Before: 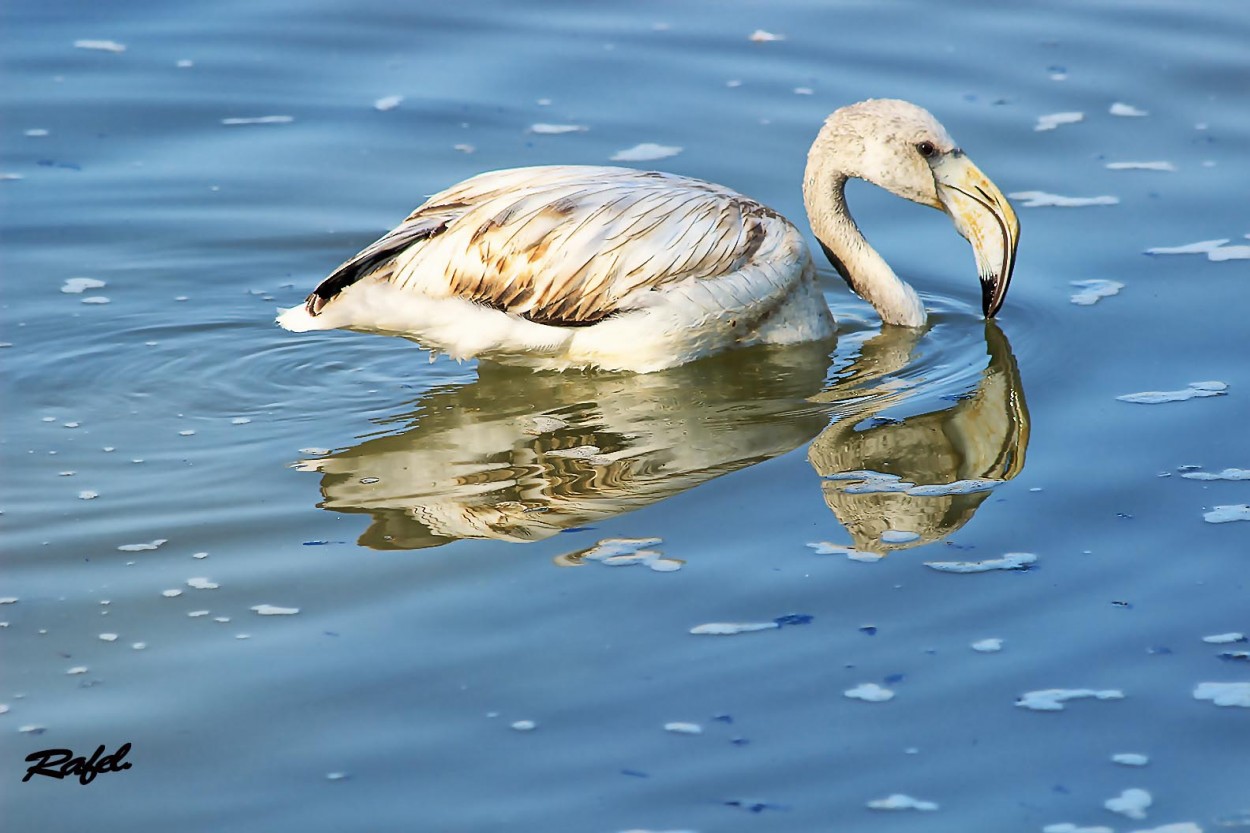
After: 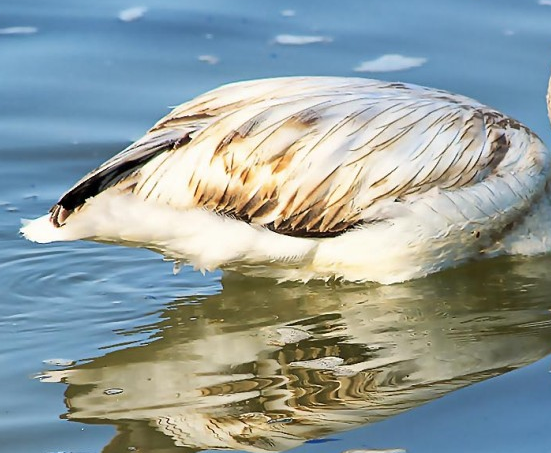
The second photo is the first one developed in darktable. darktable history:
crop: left 20.517%, top 10.796%, right 35.327%, bottom 34.515%
